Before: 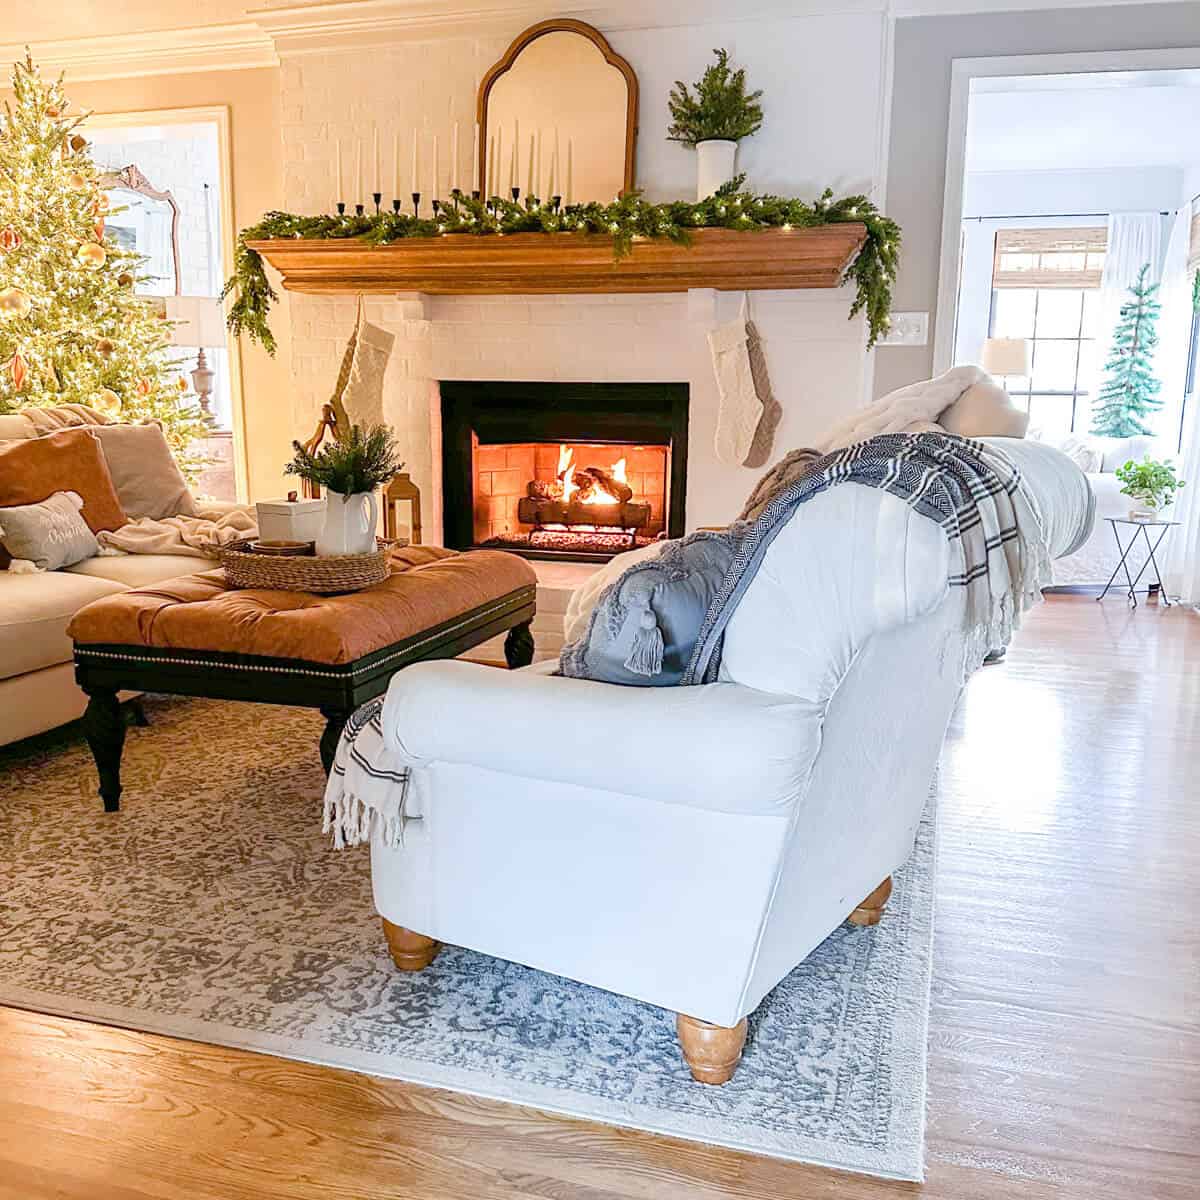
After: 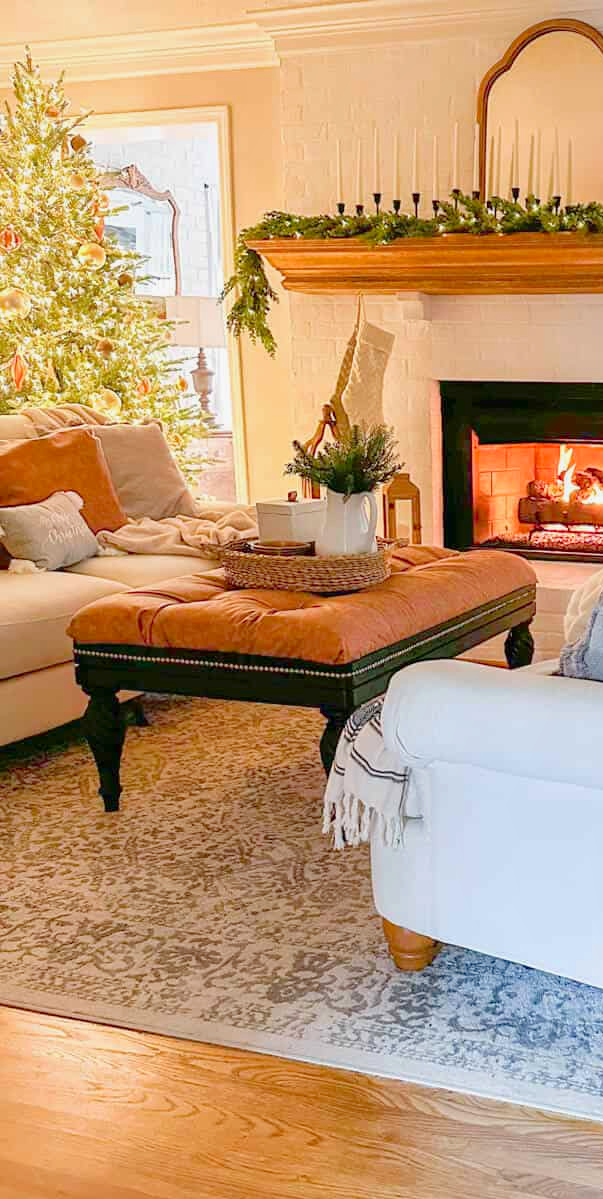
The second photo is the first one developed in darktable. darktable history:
shadows and highlights: shadows -20.52, white point adjustment -2.01, highlights -34.93
crop and rotate: left 0.032%, top 0%, right 49.649%
levels: levels [0, 0.445, 1]
